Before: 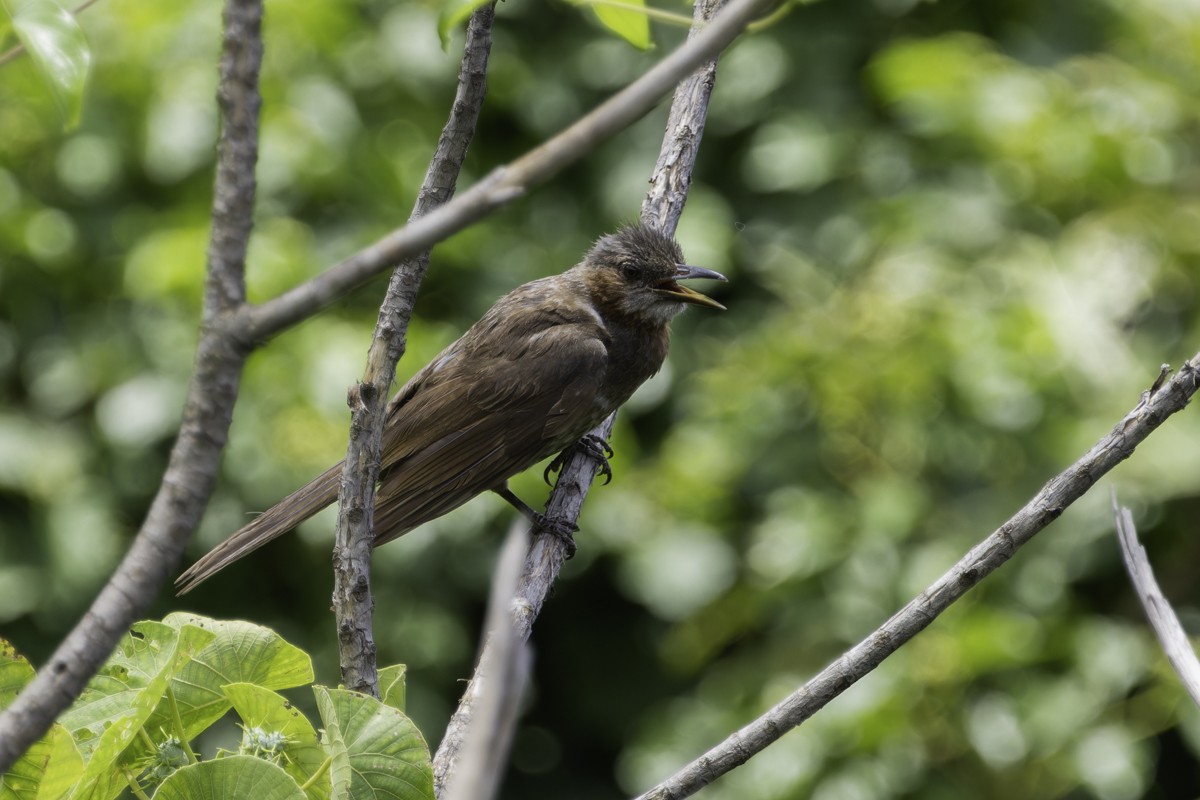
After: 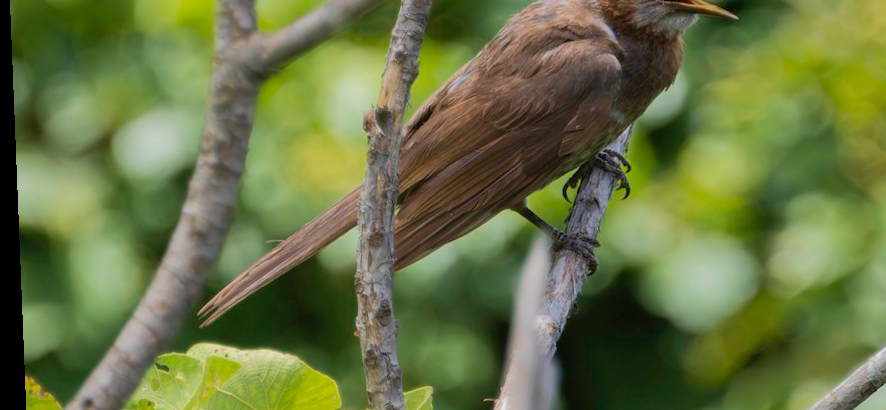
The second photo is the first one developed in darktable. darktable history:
rotate and perspective: rotation -2.29°, automatic cropping off
velvia: on, module defaults
shadows and highlights: shadows 40, highlights -60
crop: top 36.498%, right 27.964%, bottom 14.995%
